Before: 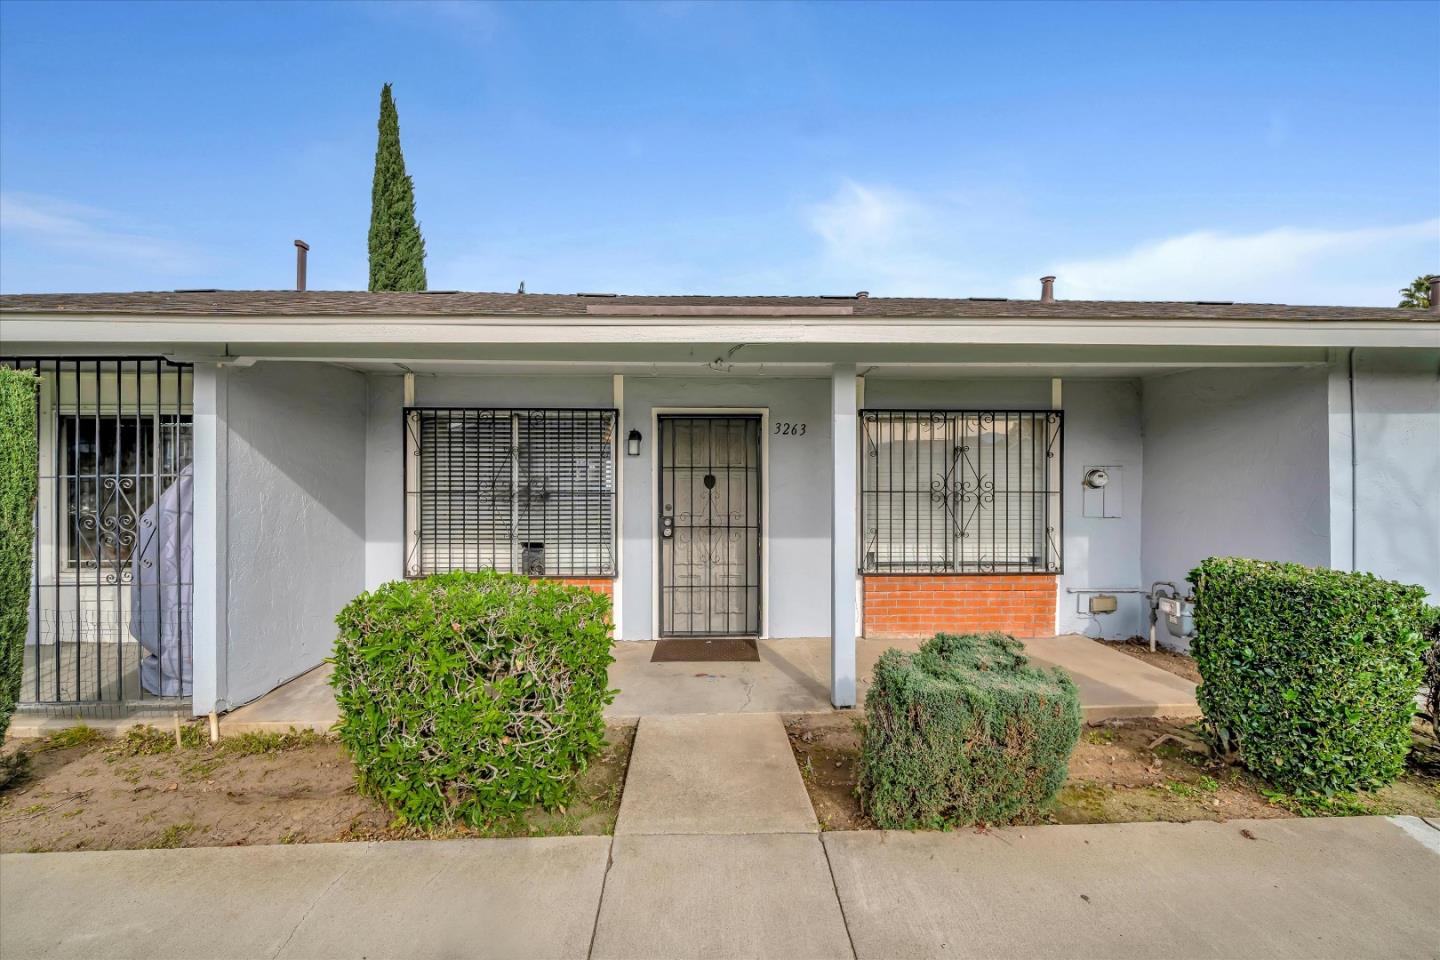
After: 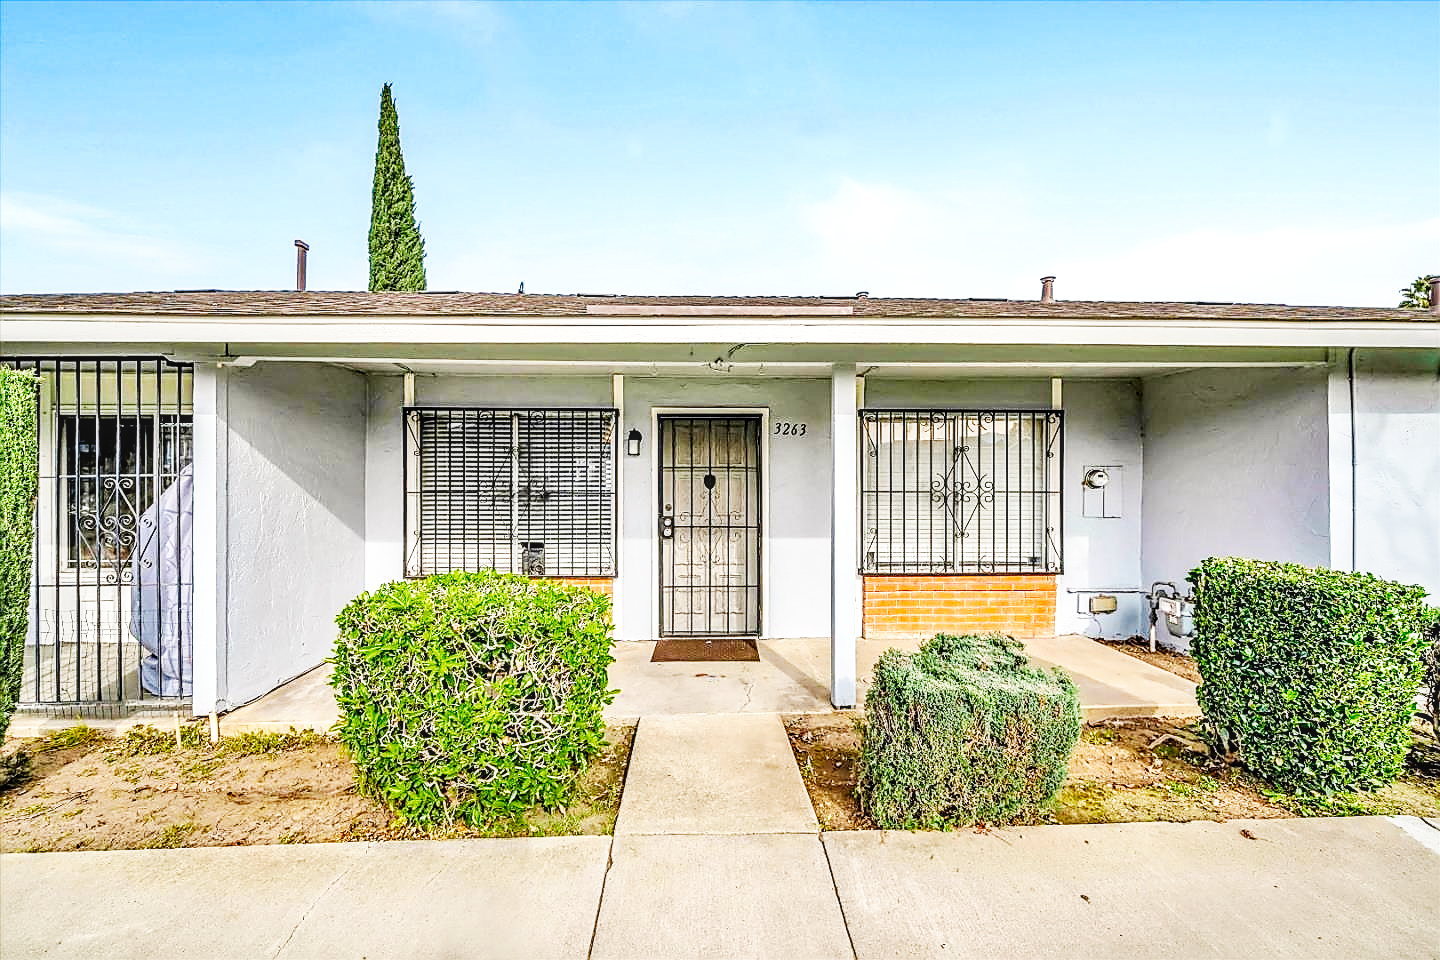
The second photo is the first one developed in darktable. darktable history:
local contrast: on, module defaults
haze removal: adaptive false
base curve: curves: ch0 [(0, 0) (0.007, 0.004) (0.027, 0.03) (0.046, 0.07) (0.207, 0.54) (0.442, 0.872) (0.673, 0.972) (1, 1)], preserve colors none
sharpen: radius 1.426, amount 1.233, threshold 0.642
